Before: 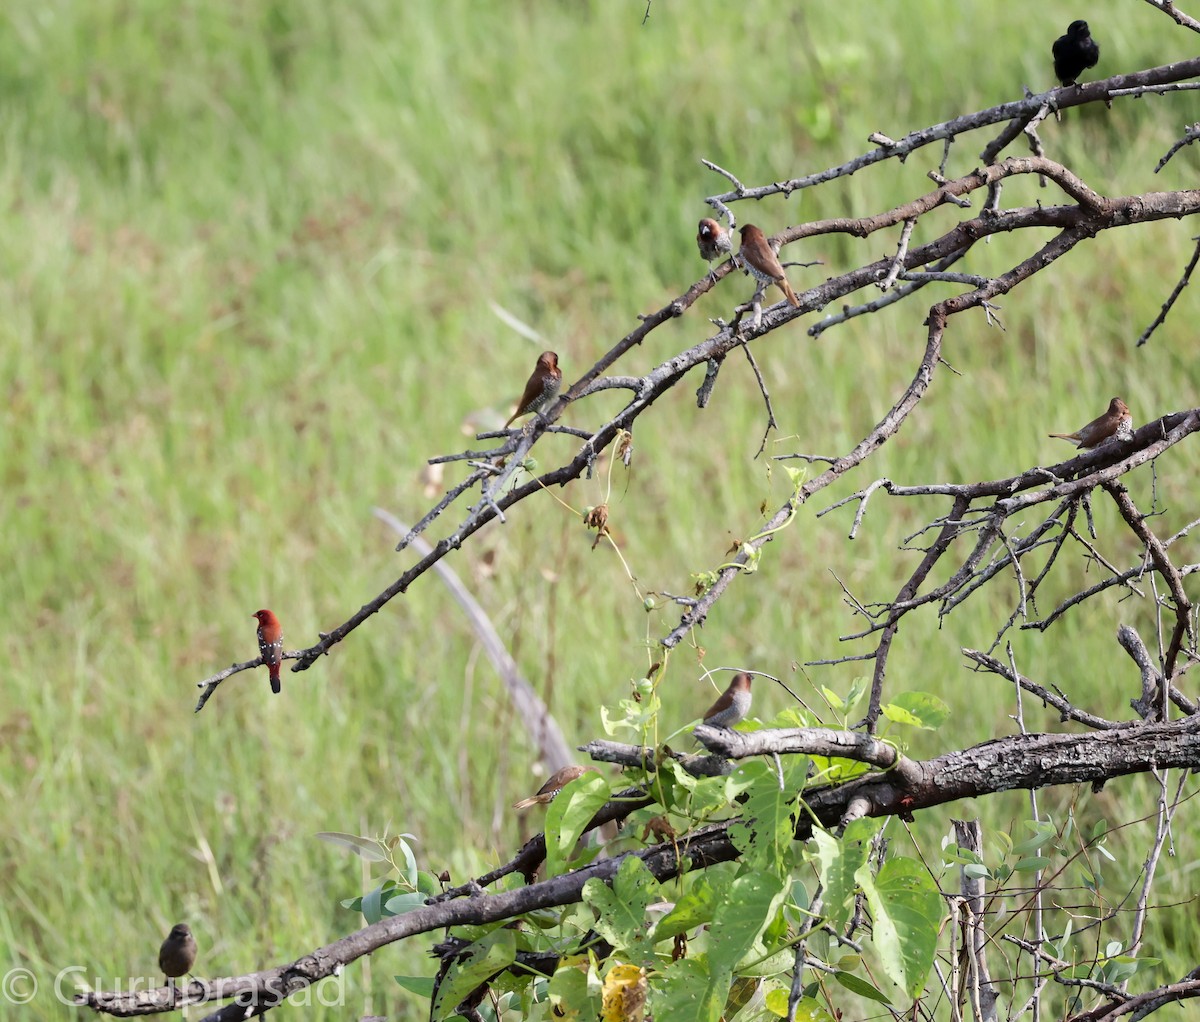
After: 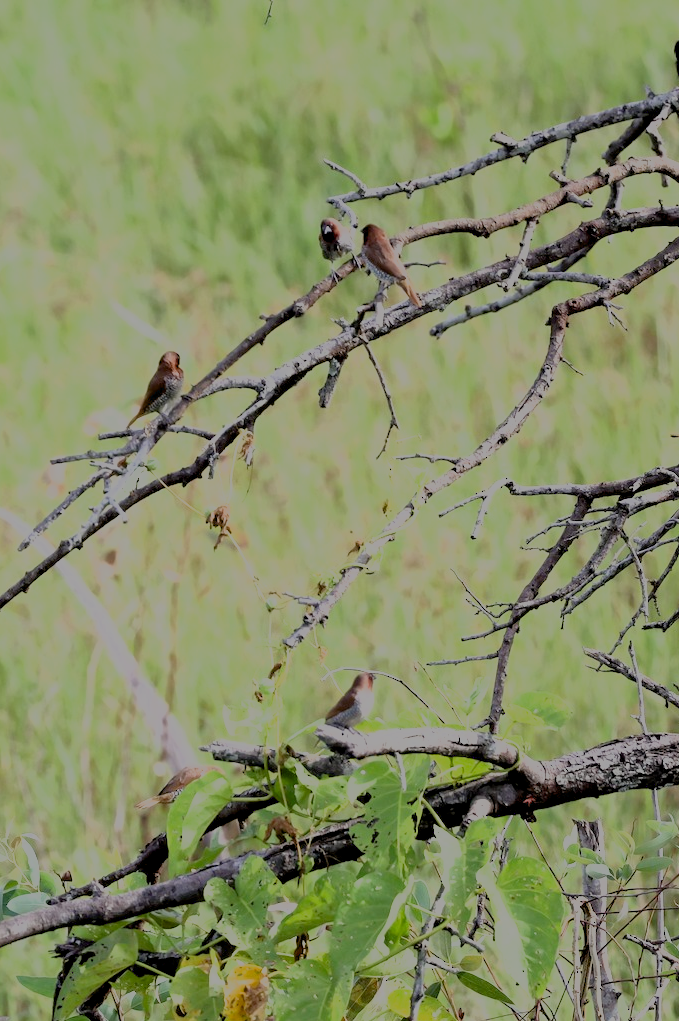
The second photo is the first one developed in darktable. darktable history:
exposure: black level correction 0.009, compensate exposure bias true, compensate highlight preservation false
crop: left 31.521%, top 0.011%, right 11.816%
filmic rgb: black relative exposure -13.06 EV, white relative exposure 4.04 EV, target white luminance 85.096%, hardness 6.3, latitude 42.08%, contrast 0.856, shadows ↔ highlights balance 8.73%
